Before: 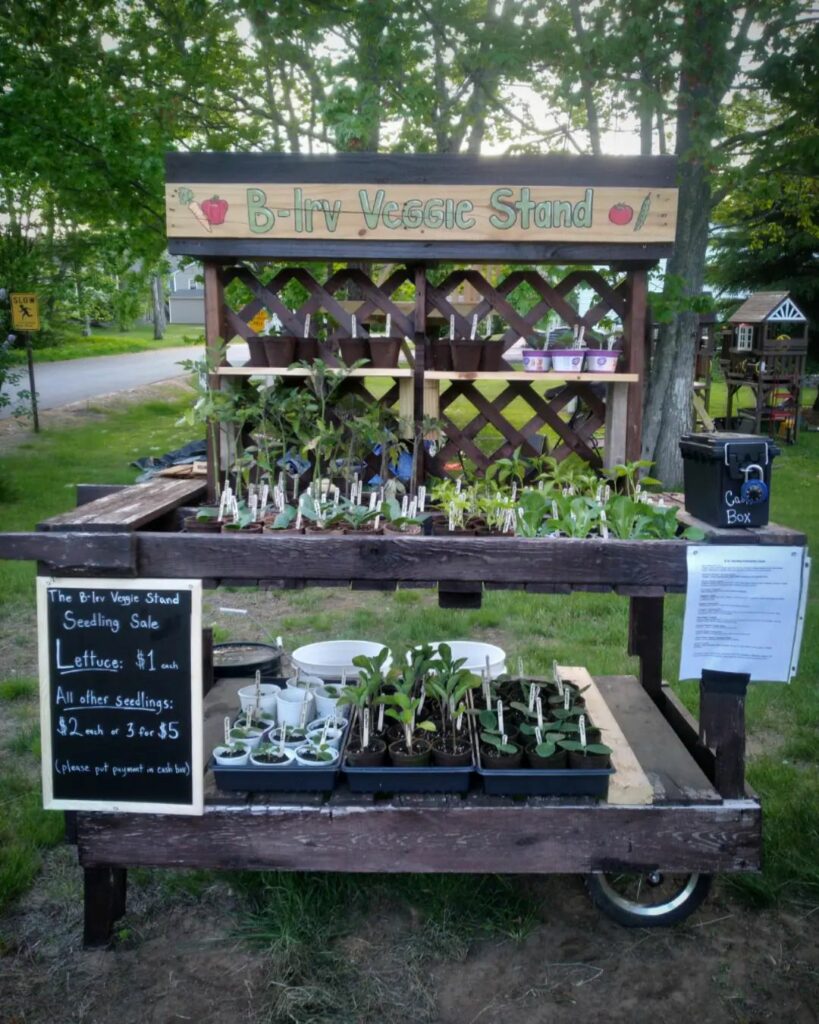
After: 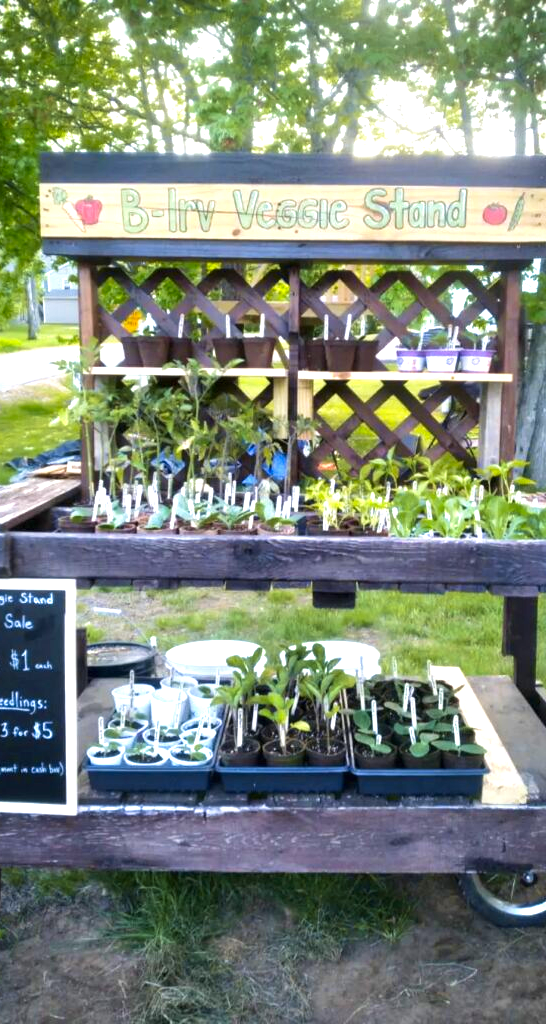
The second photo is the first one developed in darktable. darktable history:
white balance: emerald 1
exposure: black level correction 0, exposure 1.2 EV, compensate exposure bias true, compensate highlight preservation false
color contrast: green-magenta contrast 0.85, blue-yellow contrast 1.25, unbound 0
crop and rotate: left 15.446%, right 17.836%
velvia: on, module defaults
